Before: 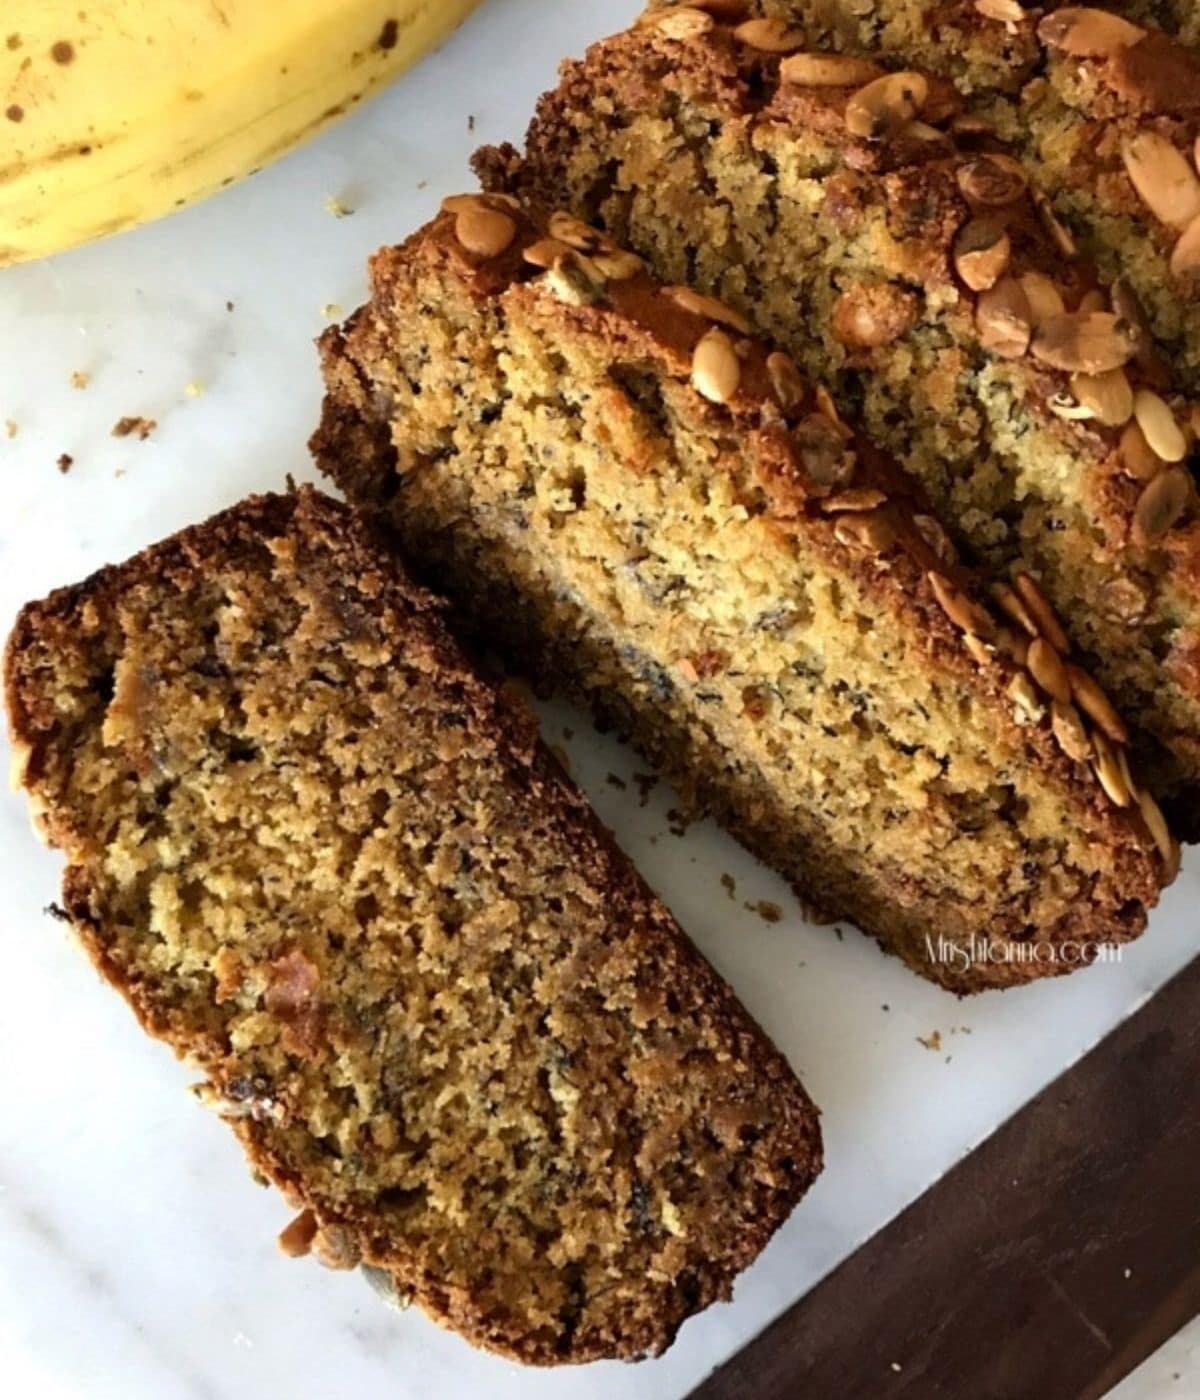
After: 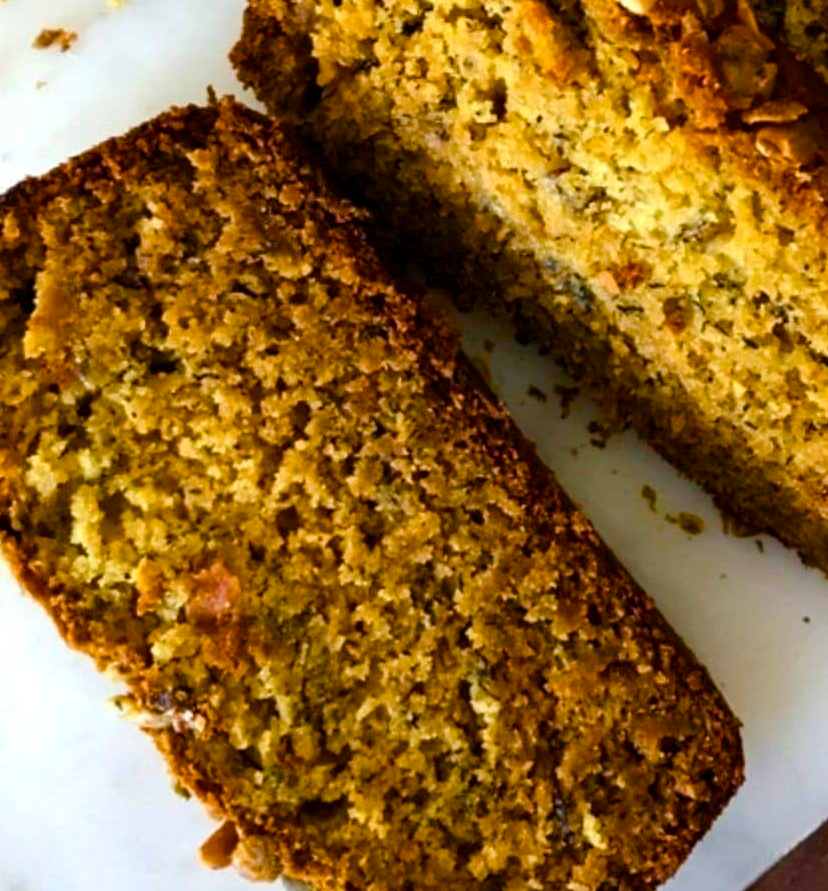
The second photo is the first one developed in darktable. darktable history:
tone equalizer: edges refinement/feathering 500, mask exposure compensation -1.57 EV, preserve details no
color balance rgb: perceptual saturation grading › global saturation 23.135%, perceptual saturation grading › highlights -24.582%, perceptual saturation grading › mid-tones 24.187%, perceptual saturation grading › shadows 40.886%, global vibrance 50.689%
crop: left 6.628%, top 27.748%, right 24.291%, bottom 8.599%
